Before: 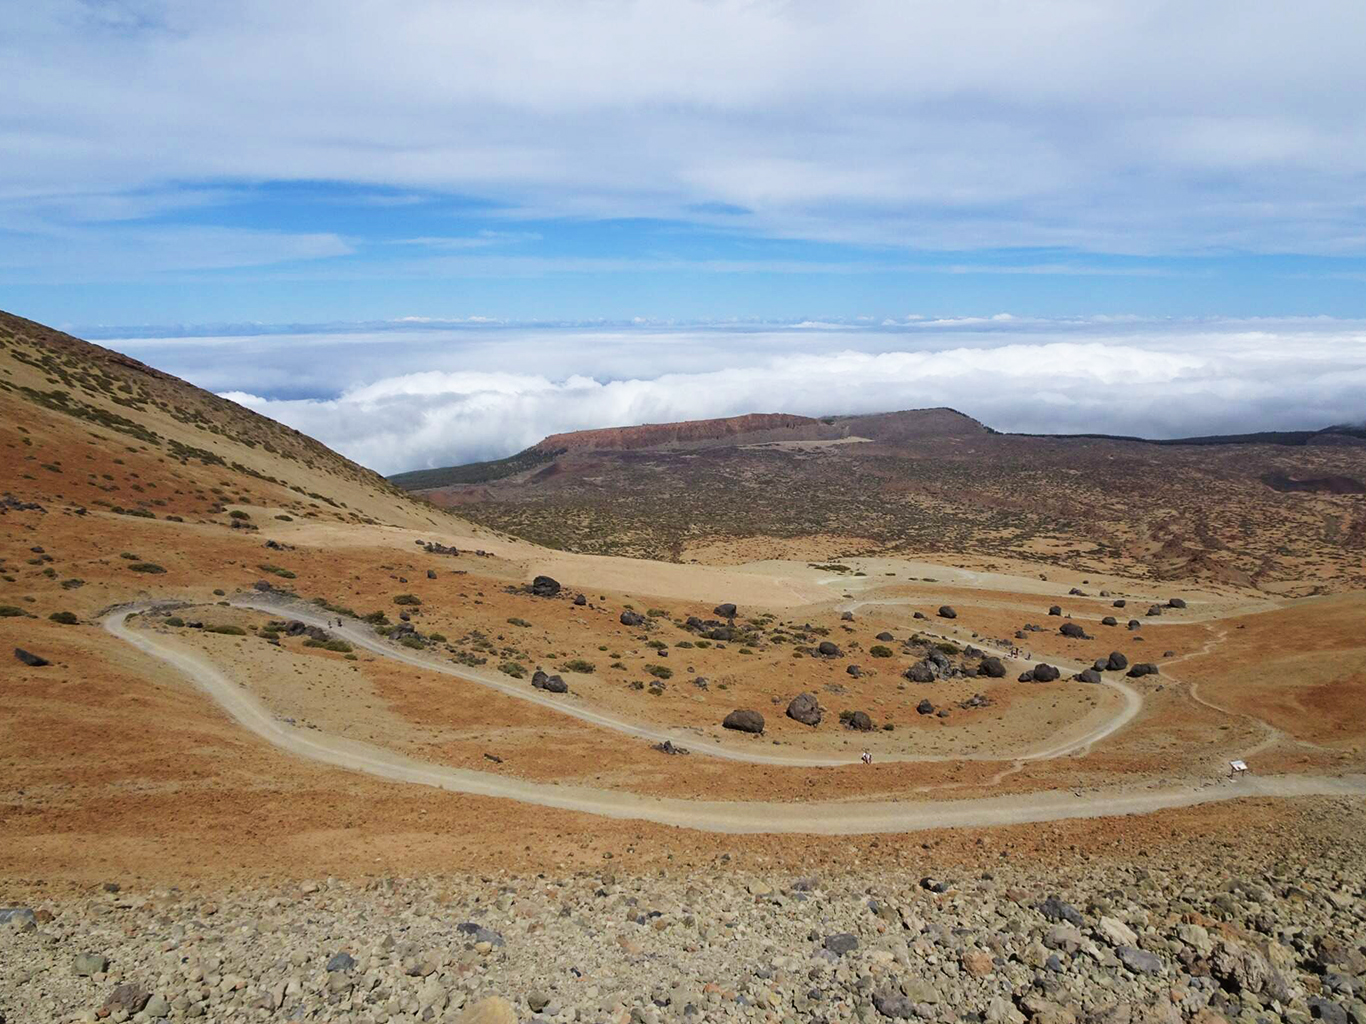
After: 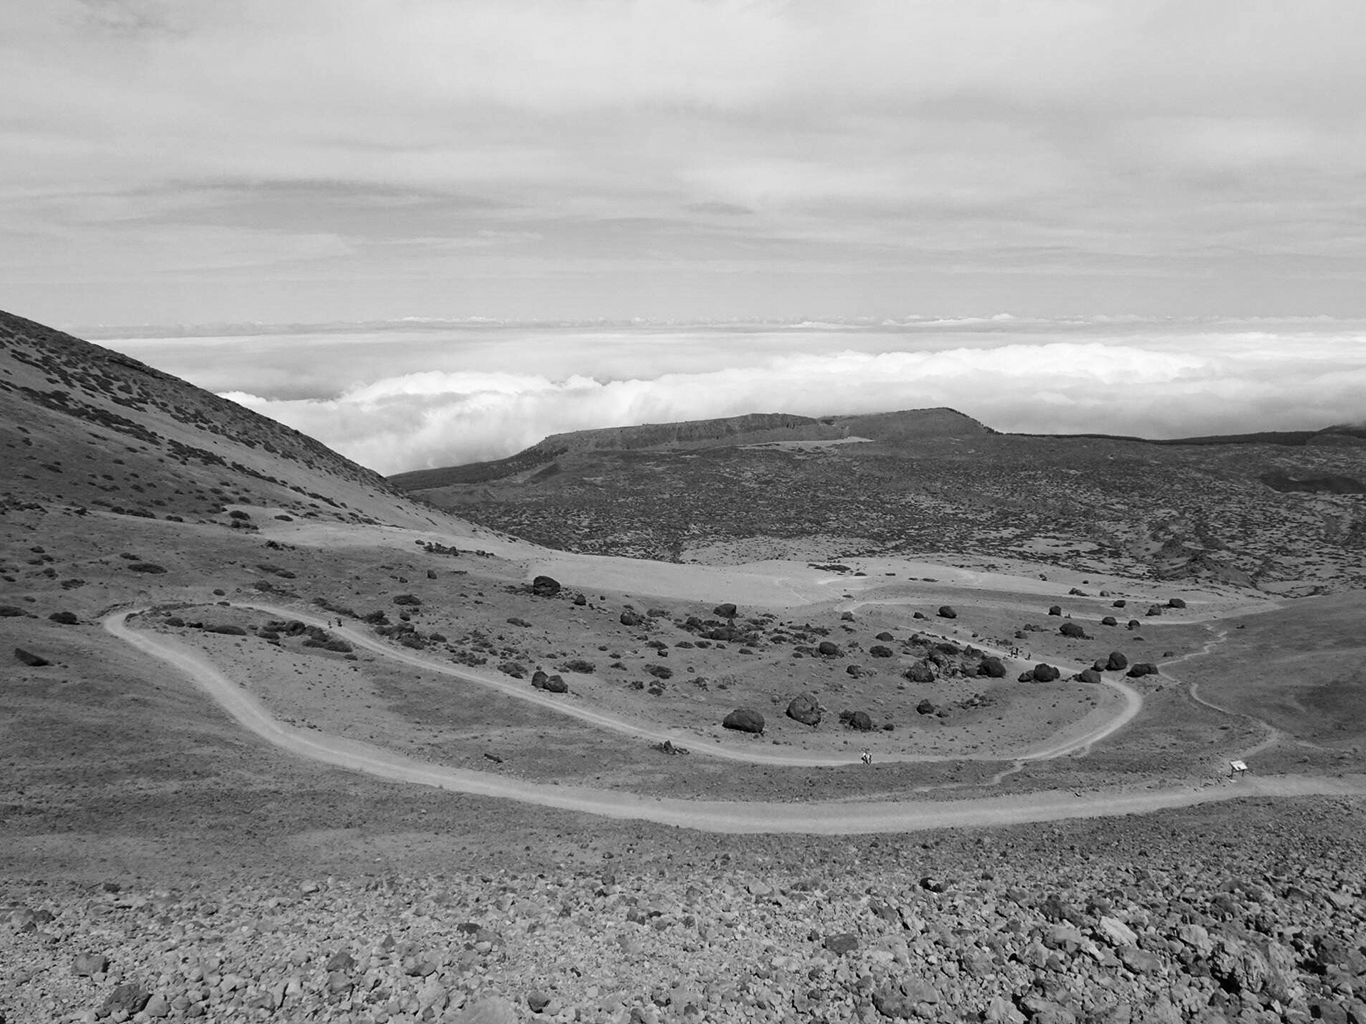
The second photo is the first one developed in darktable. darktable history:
local contrast: mode bilateral grid, contrast 21, coarseness 50, detail 119%, midtone range 0.2
color calibration: output gray [0.25, 0.35, 0.4, 0], illuminant as shot in camera, x 0.358, y 0.373, temperature 4628.91 K
